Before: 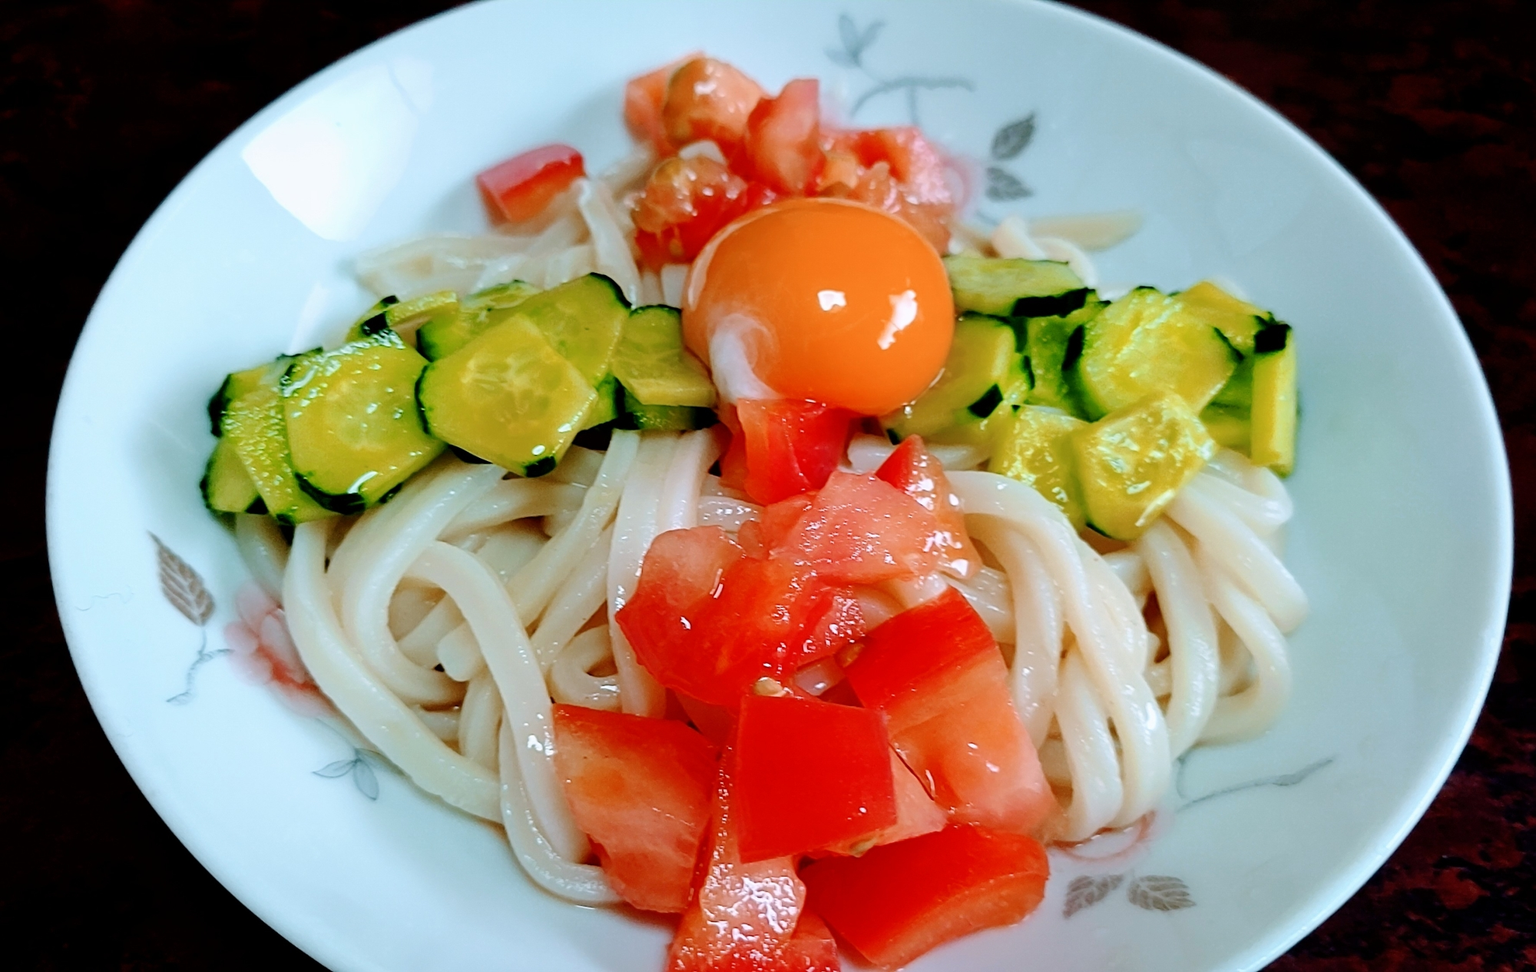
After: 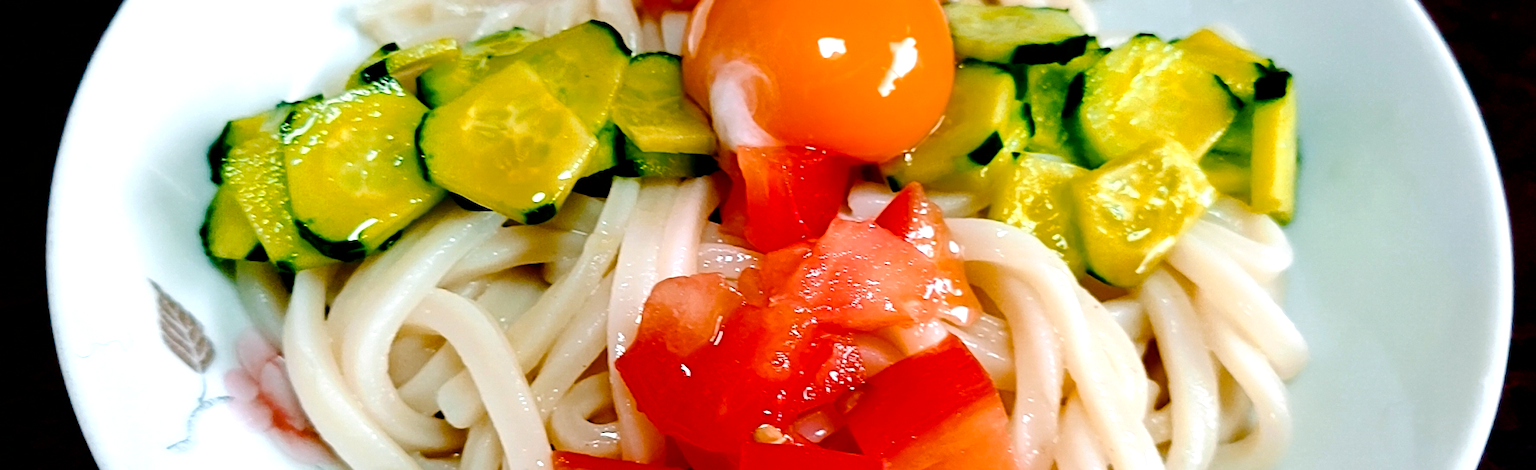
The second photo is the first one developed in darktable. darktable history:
crop and rotate: top 26.056%, bottom 25.543%
color correction: highlights a* 3.84, highlights b* 5.07
color balance rgb: shadows lift › chroma 4.21%, shadows lift › hue 252.22°, highlights gain › chroma 1.36%, highlights gain › hue 50.24°, perceptual saturation grading › mid-tones 6.33%, perceptual saturation grading › shadows 72.44%, perceptual brilliance grading › highlights 11.59%, contrast 5.05%
